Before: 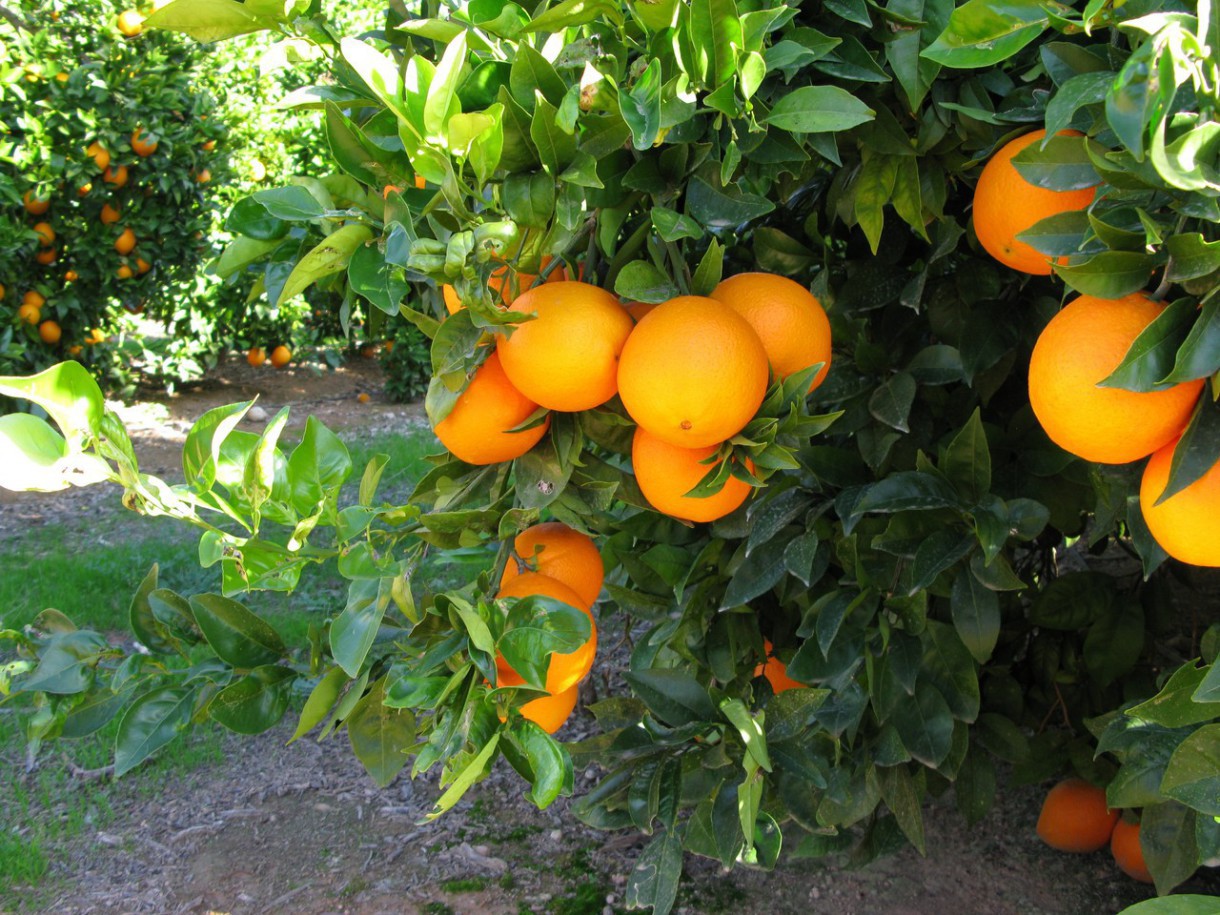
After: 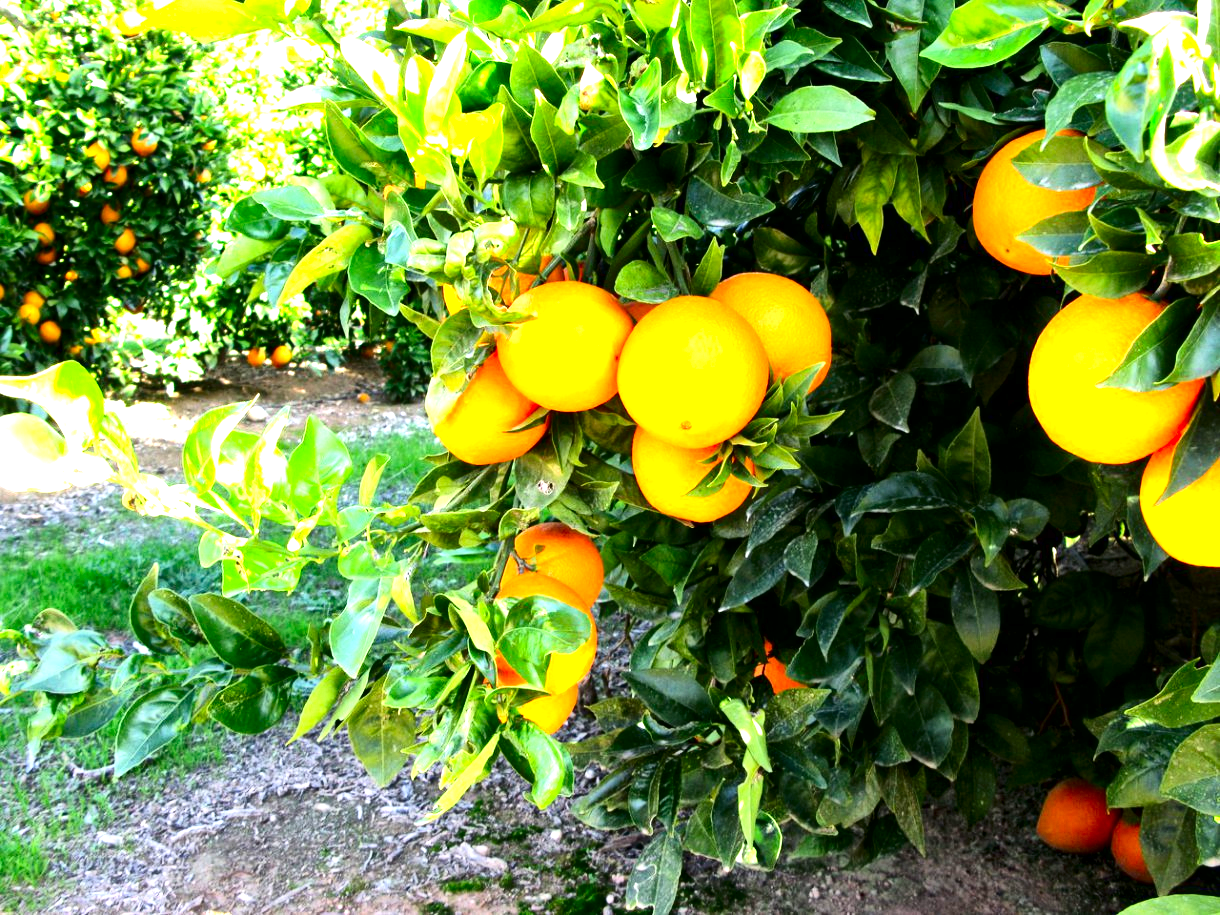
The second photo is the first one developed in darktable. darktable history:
local contrast: mode bilateral grid, contrast 19, coarseness 50, detail 161%, midtone range 0.2
exposure: black level correction 0, exposure 1.601 EV, compensate highlight preservation false
contrast brightness saturation: contrast 0.241, brightness -0.238, saturation 0.145
